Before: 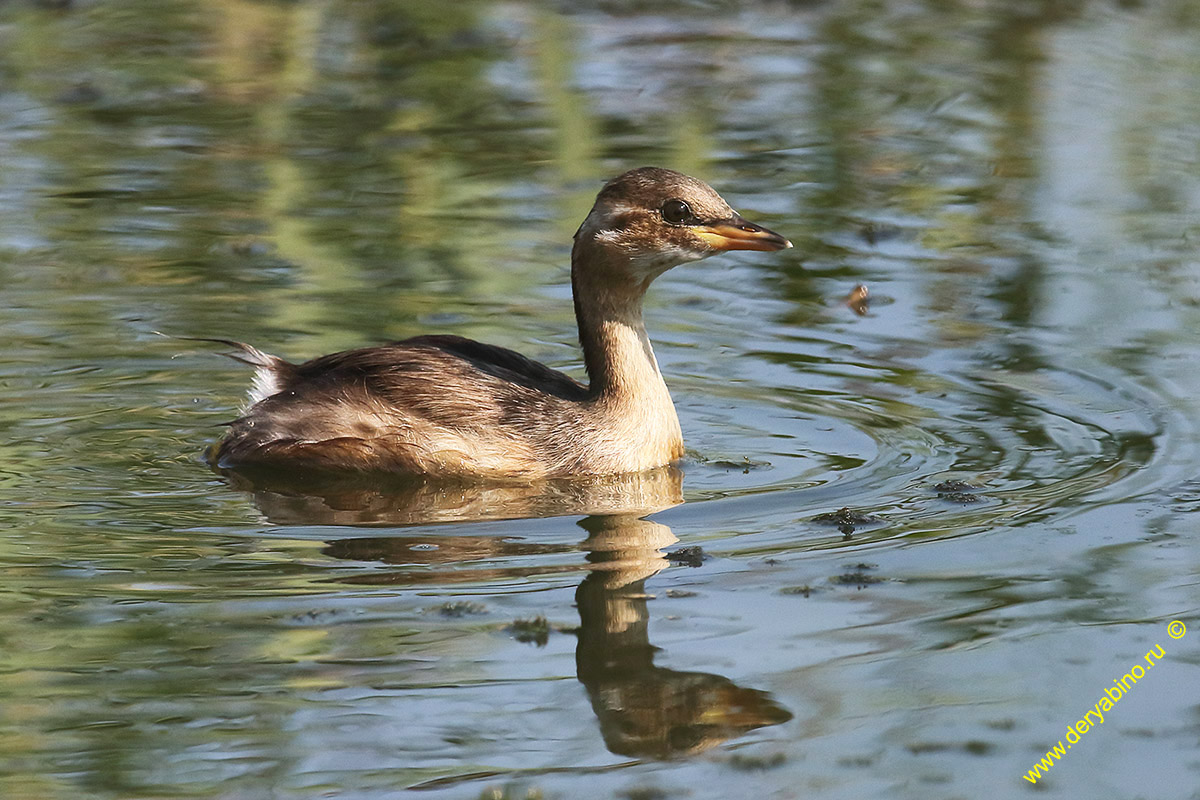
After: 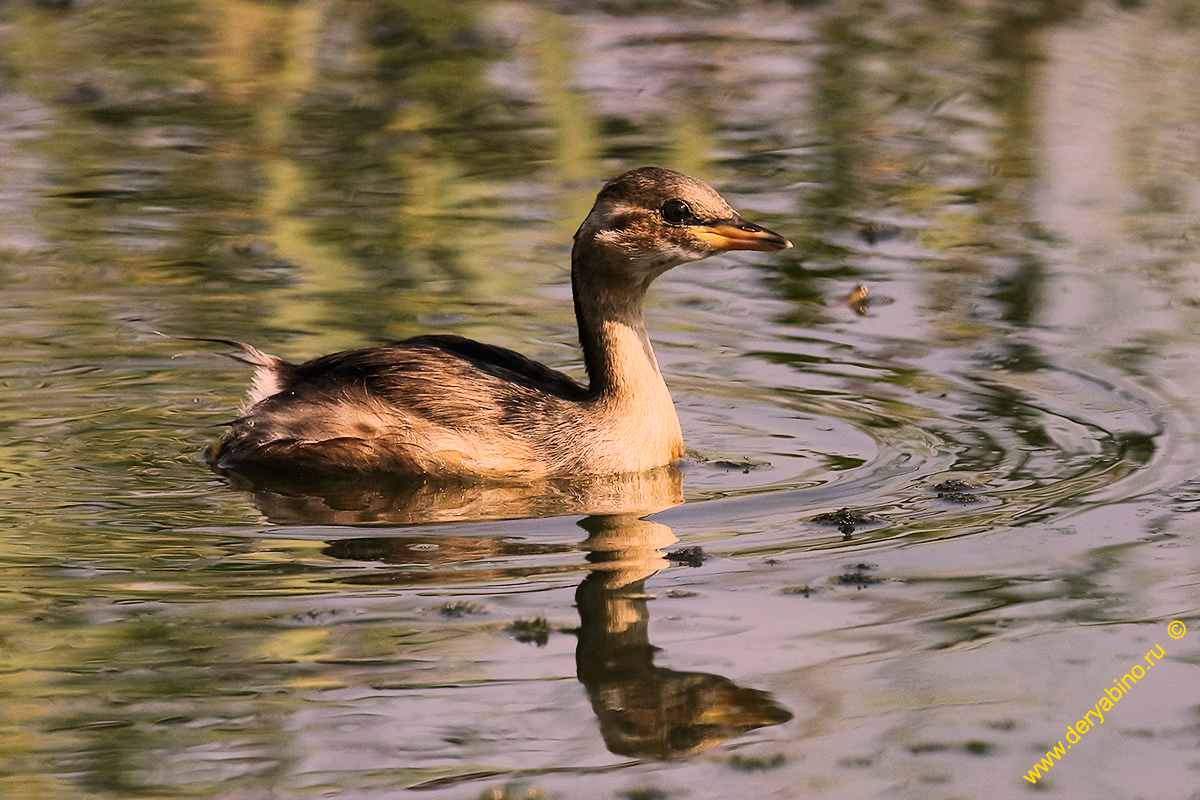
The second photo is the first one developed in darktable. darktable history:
filmic rgb: black relative exposure -16 EV, white relative exposure 5.27 EV, threshold 2.97 EV, hardness 5.91, contrast 1.244, enable highlight reconstruction true
color correction: highlights a* 17.61, highlights b* 18.63
